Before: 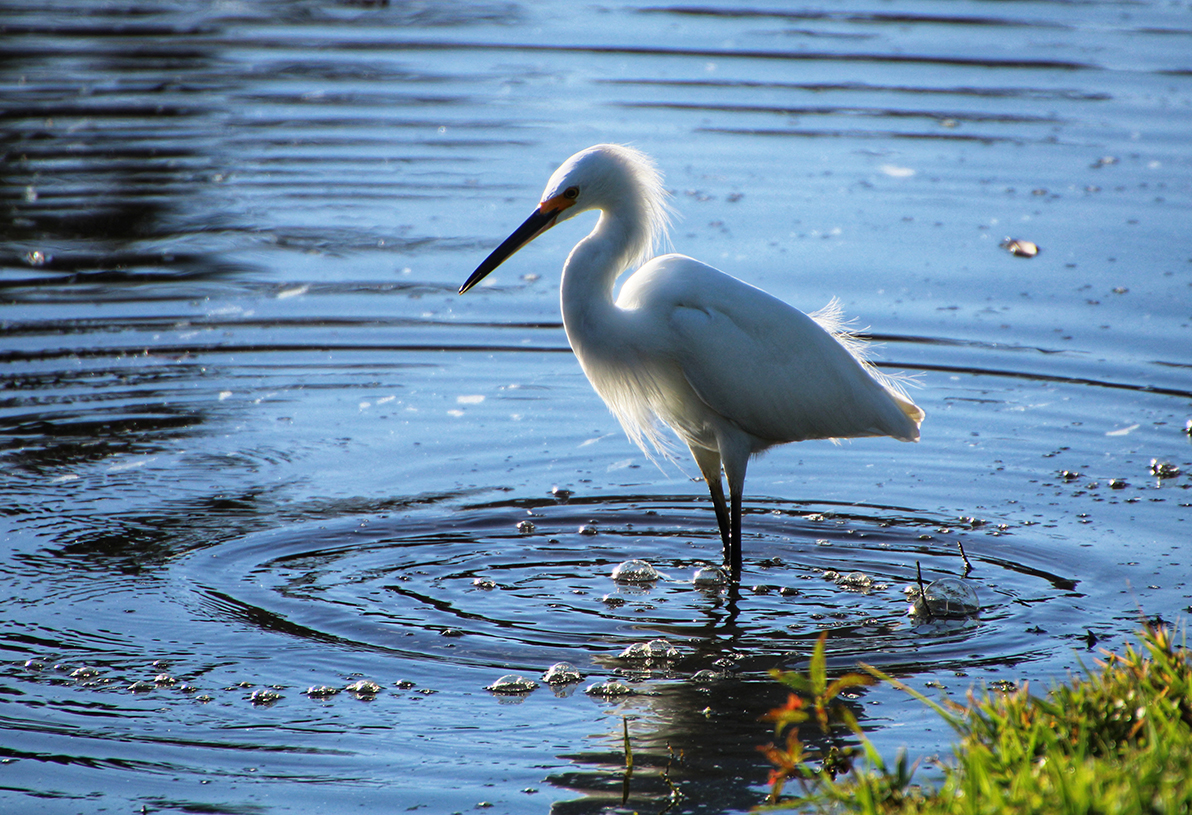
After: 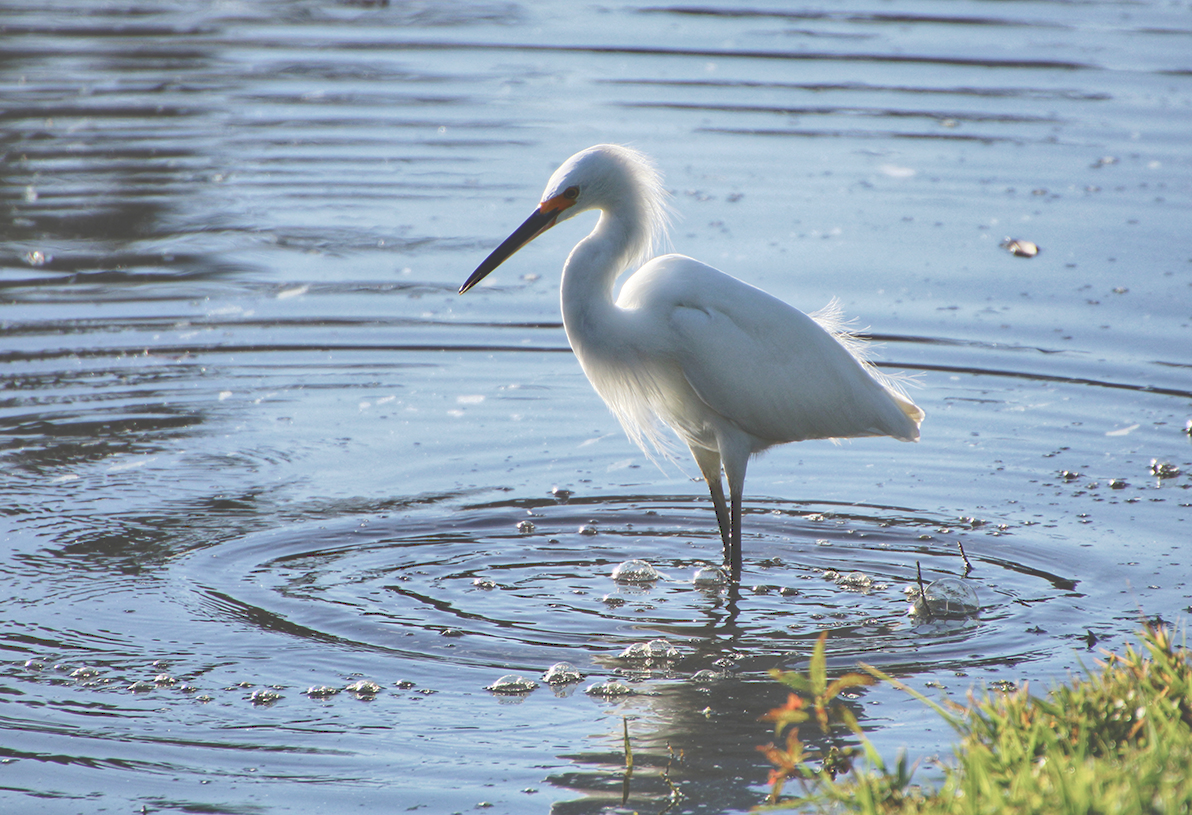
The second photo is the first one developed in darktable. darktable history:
tone curve: curves: ch0 [(0, 0) (0.003, 0.275) (0.011, 0.288) (0.025, 0.309) (0.044, 0.326) (0.069, 0.346) (0.1, 0.37) (0.136, 0.396) (0.177, 0.432) (0.224, 0.473) (0.277, 0.516) (0.335, 0.566) (0.399, 0.611) (0.468, 0.661) (0.543, 0.711) (0.623, 0.761) (0.709, 0.817) (0.801, 0.867) (0.898, 0.911) (1, 1)], preserve colors none
shadows and highlights: soften with gaussian
